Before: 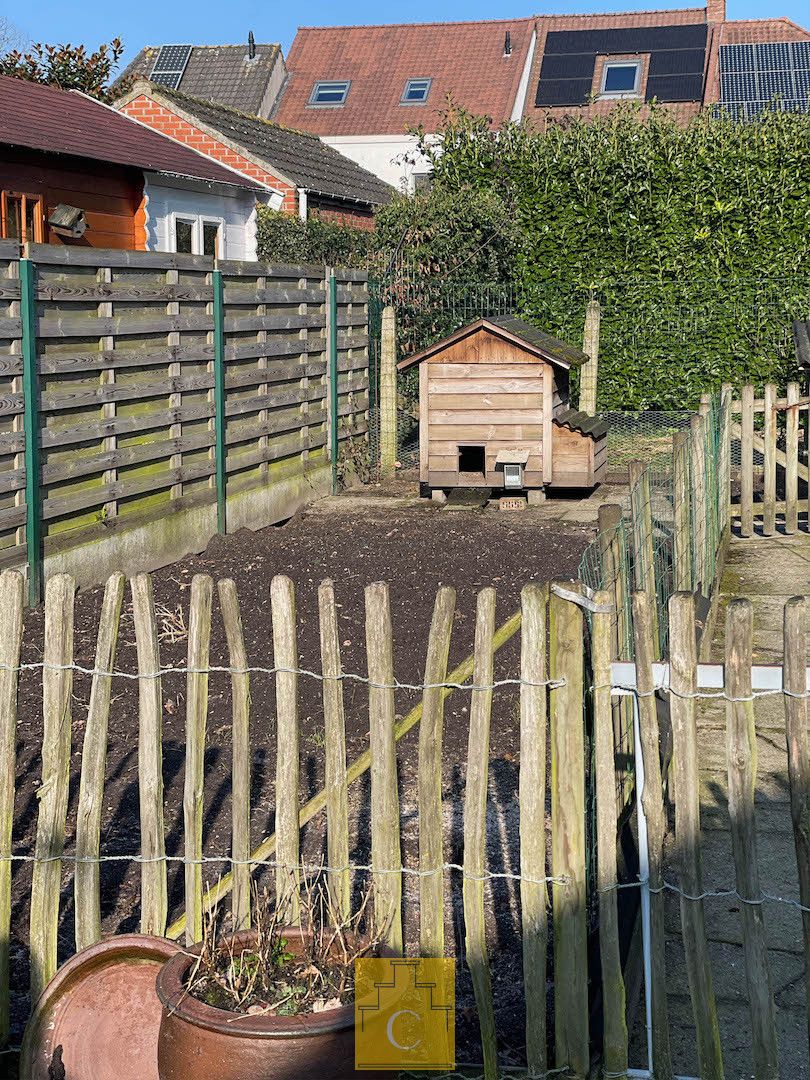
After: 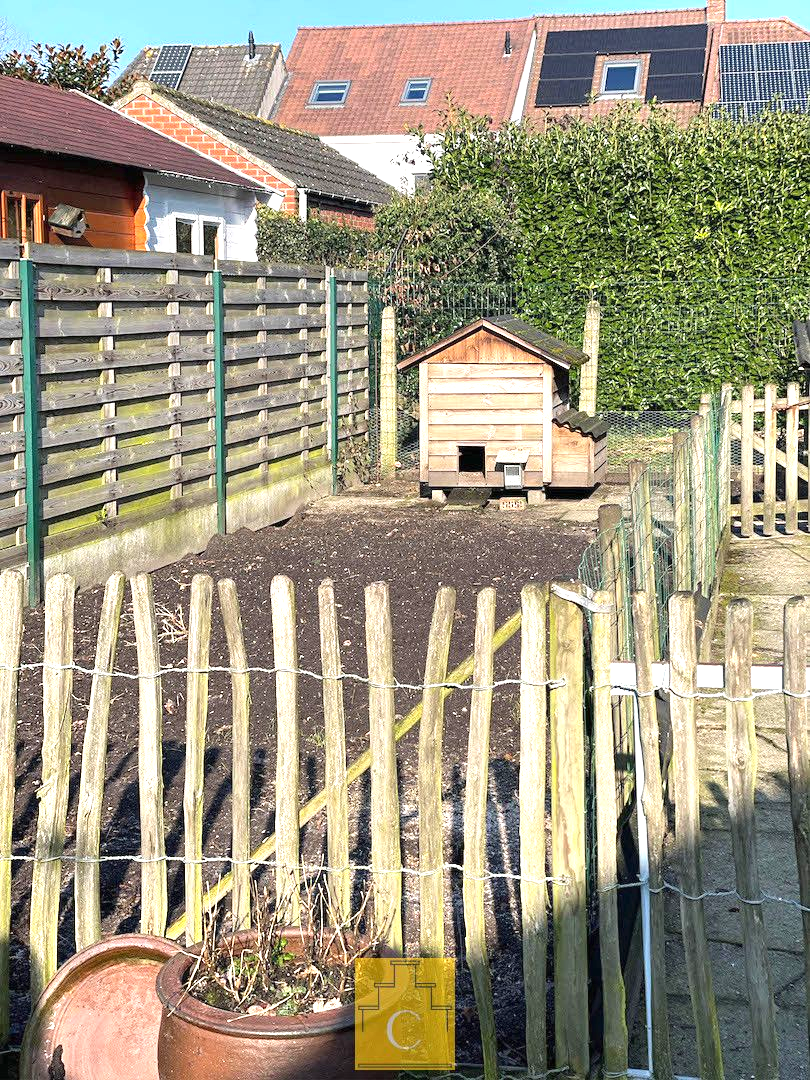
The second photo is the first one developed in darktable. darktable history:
exposure: black level correction 0, exposure 0.899 EV, compensate exposure bias true, compensate highlight preservation false
